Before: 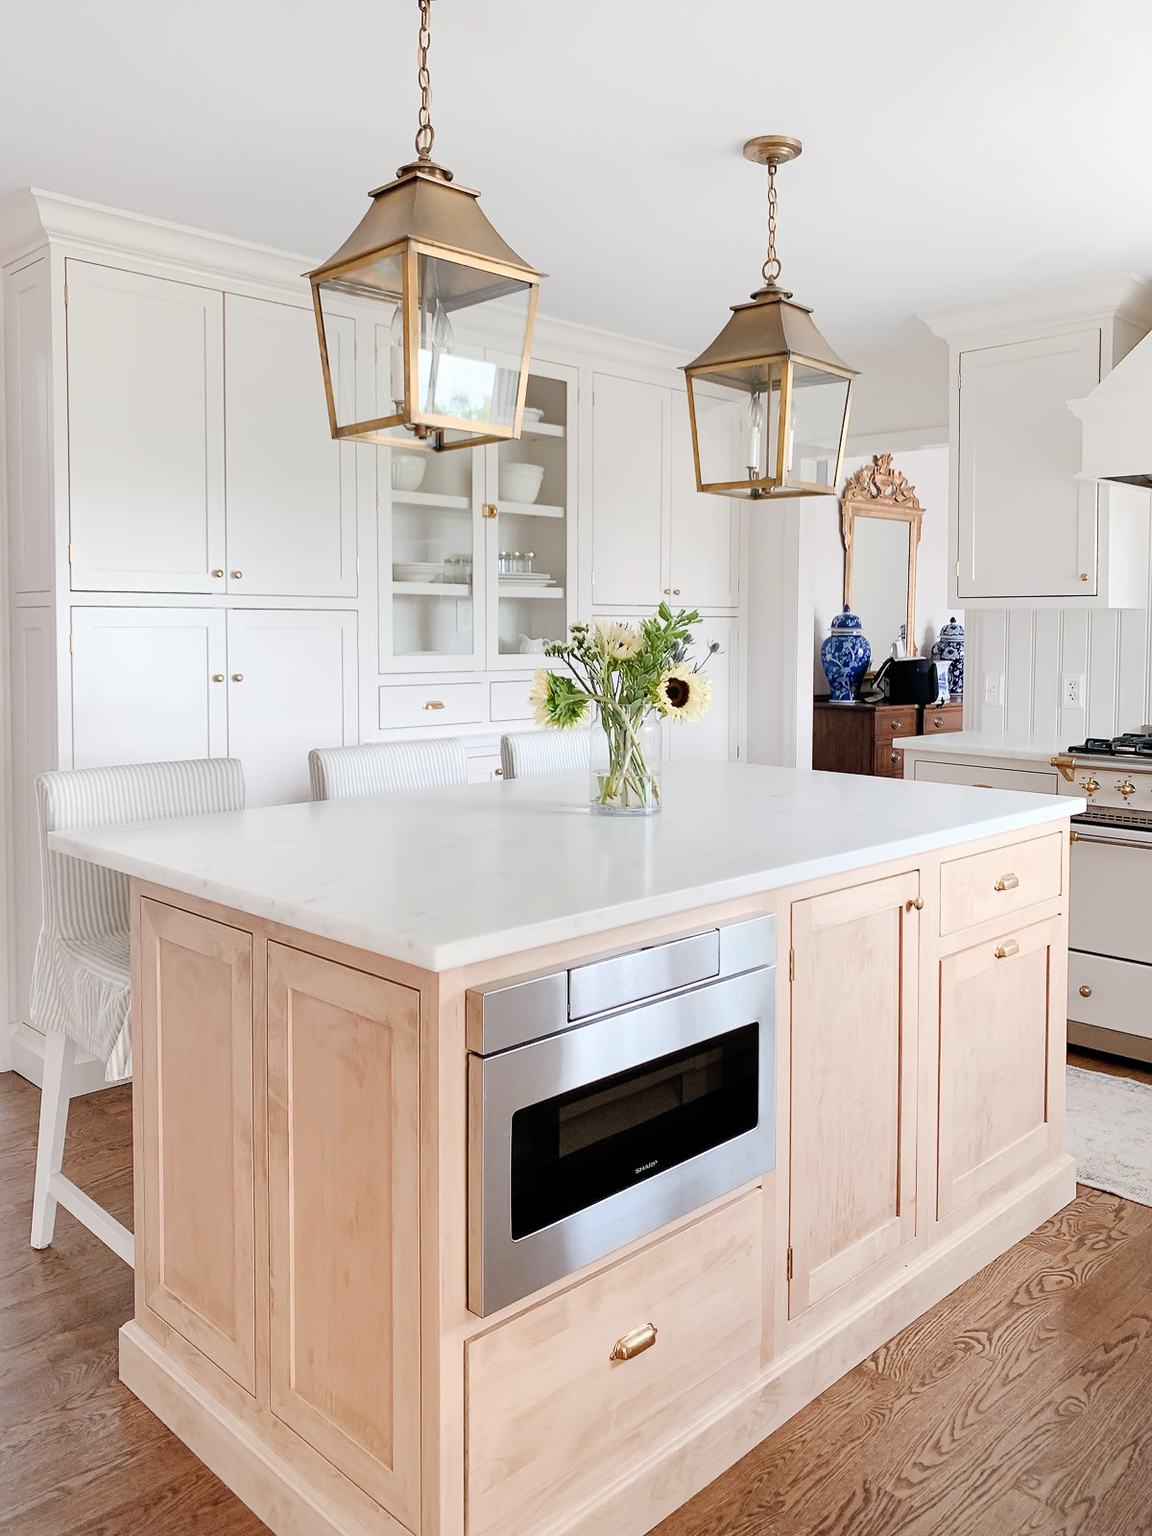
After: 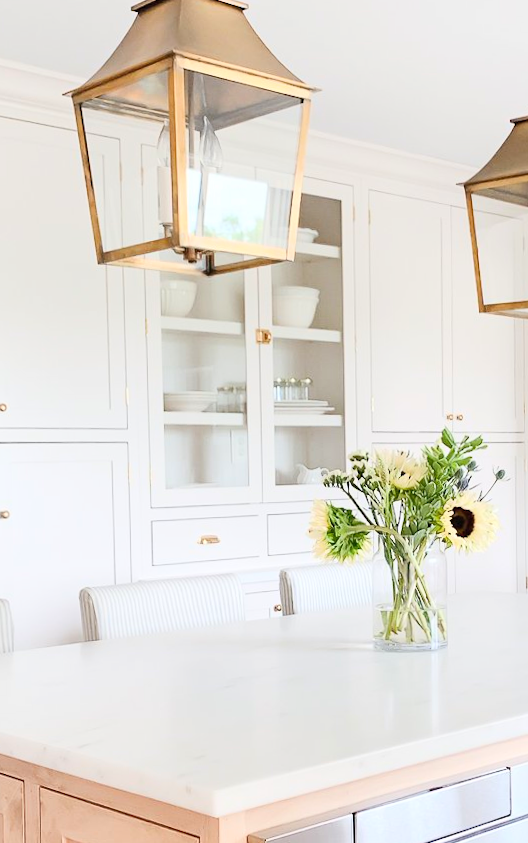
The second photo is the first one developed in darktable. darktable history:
contrast brightness saturation: contrast 0.2, brightness 0.16, saturation 0.22
crop: left 20.248%, top 10.86%, right 35.675%, bottom 34.321%
rotate and perspective: rotation -1°, crop left 0.011, crop right 0.989, crop top 0.025, crop bottom 0.975
